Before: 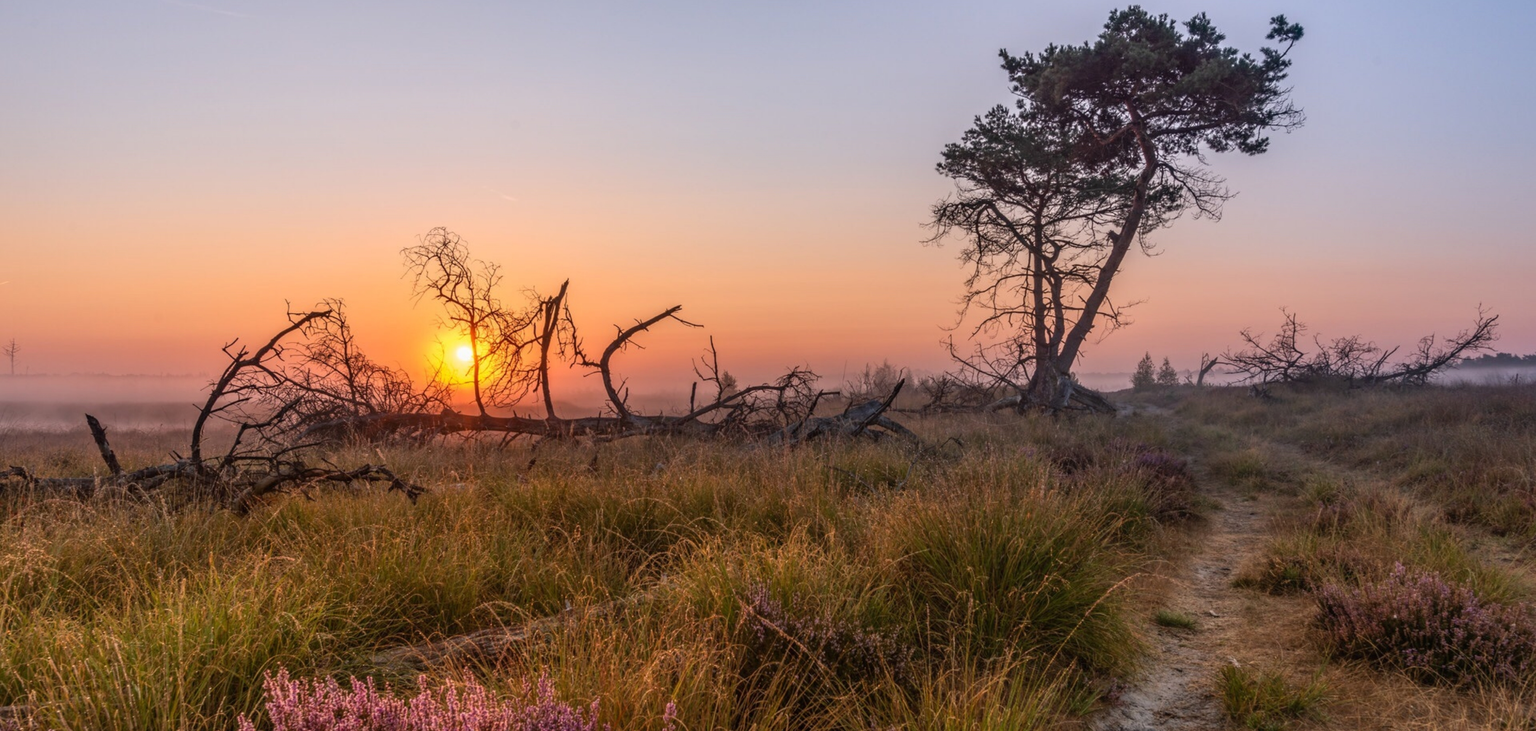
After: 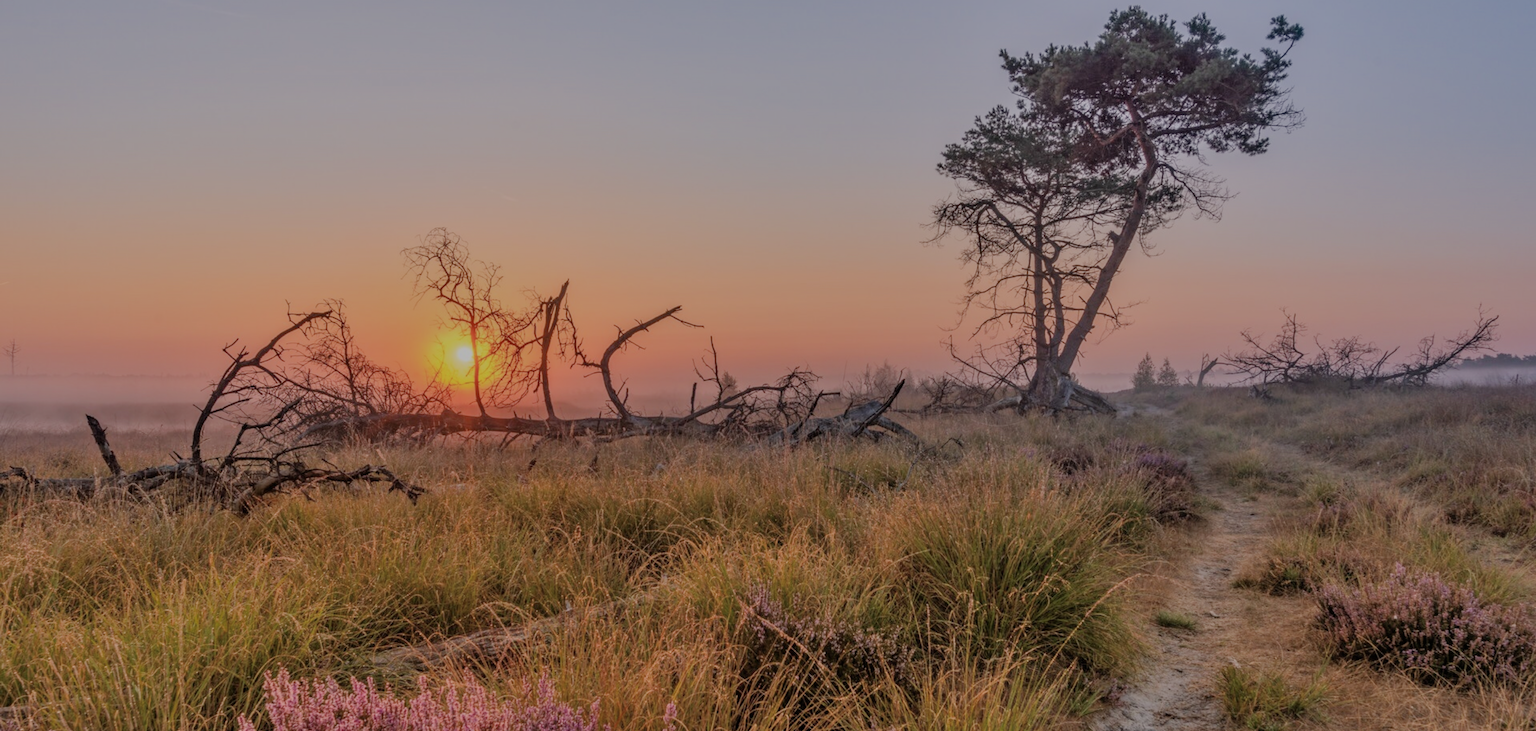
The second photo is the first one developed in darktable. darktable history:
shadows and highlights: soften with gaussian
filmic rgb: middle gray luminance 2.54%, black relative exposure -9.86 EV, white relative exposure 7 EV, threshold 5.95 EV, dynamic range scaling 9.58%, target black luminance 0%, hardness 3.18, latitude 43.45%, contrast 0.669, highlights saturation mix 4.72%, shadows ↔ highlights balance 13.76%, iterations of high-quality reconstruction 0, enable highlight reconstruction true
